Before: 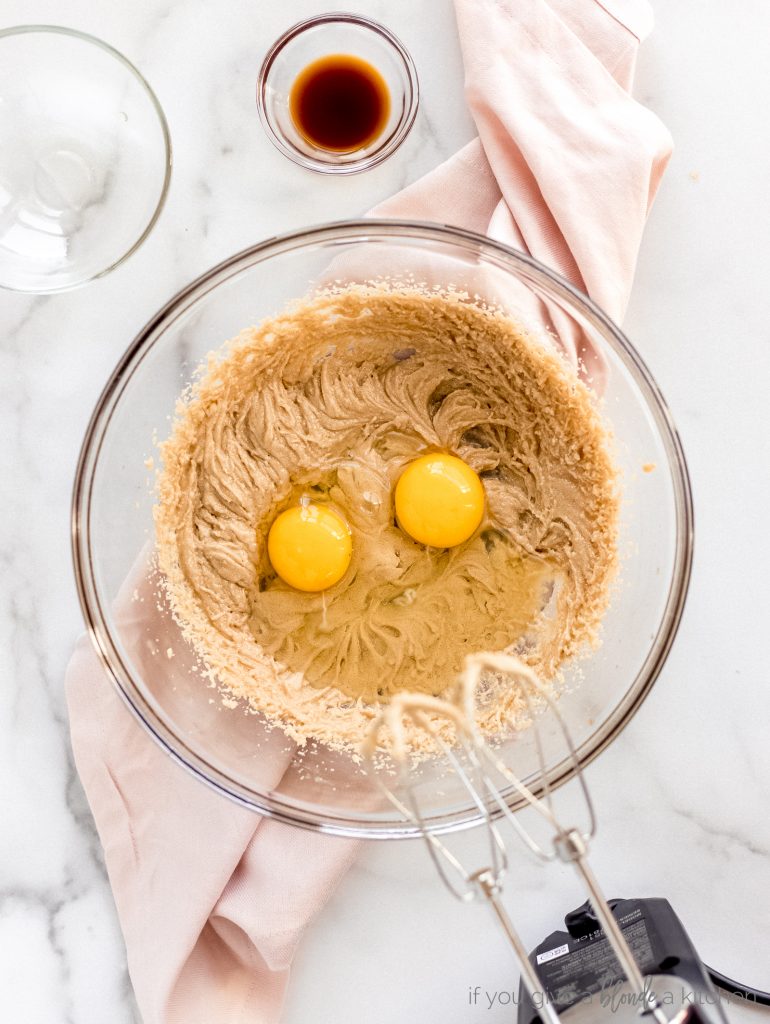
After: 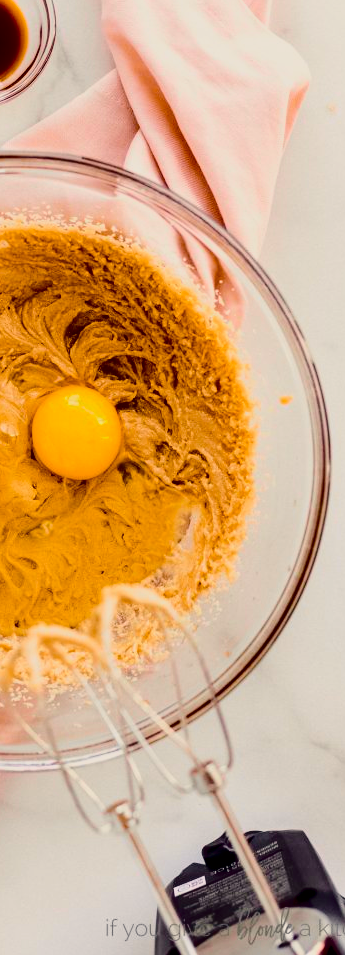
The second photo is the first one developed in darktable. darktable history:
color balance rgb: highlights gain › chroma 2.01%, highlights gain › hue 71.64°, perceptual saturation grading › global saturation 20%, perceptual saturation grading › highlights -14.376%, perceptual saturation grading › shadows 49.808%, global vibrance 20%
tone curve: curves: ch0 [(0.003, 0) (0.066, 0.017) (0.163, 0.09) (0.264, 0.238) (0.395, 0.421) (0.517, 0.575) (0.633, 0.687) (0.791, 0.814) (1, 1)]; ch1 [(0, 0) (0.149, 0.17) (0.327, 0.339) (0.39, 0.403) (0.456, 0.463) (0.501, 0.502) (0.512, 0.507) (0.53, 0.533) (0.575, 0.592) (0.671, 0.655) (0.729, 0.679) (1, 1)]; ch2 [(0, 0) (0.337, 0.382) (0.464, 0.47) (0.501, 0.502) (0.527, 0.532) (0.563, 0.555) (0.615, 0.61) (0.663, 0.68) (1, 1)], color space Lab, independent channels, preserve colors none
crop: left 47.219%, top 6.703%, right 7.909%
shadows and highlights: radius 121.54, shadows 21.31, white point adjustment -9.71, highlights -15.04, soften with gaussian
contrast brightness saturation: contrast 0.191, brightness -0.104, saturation 0.207
